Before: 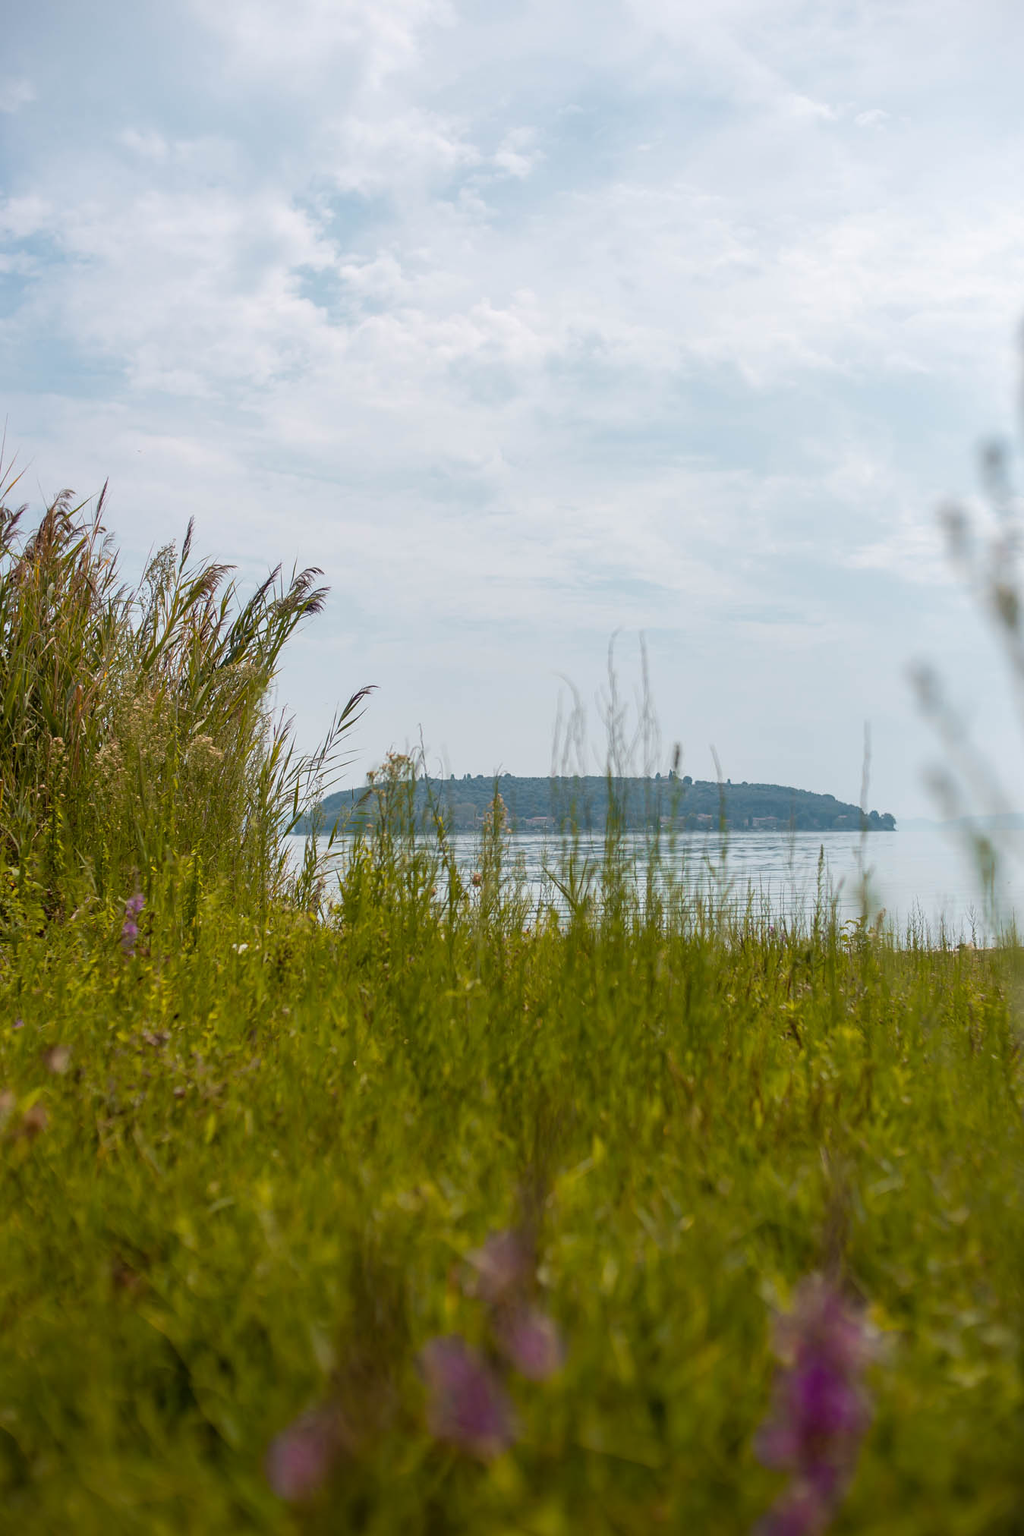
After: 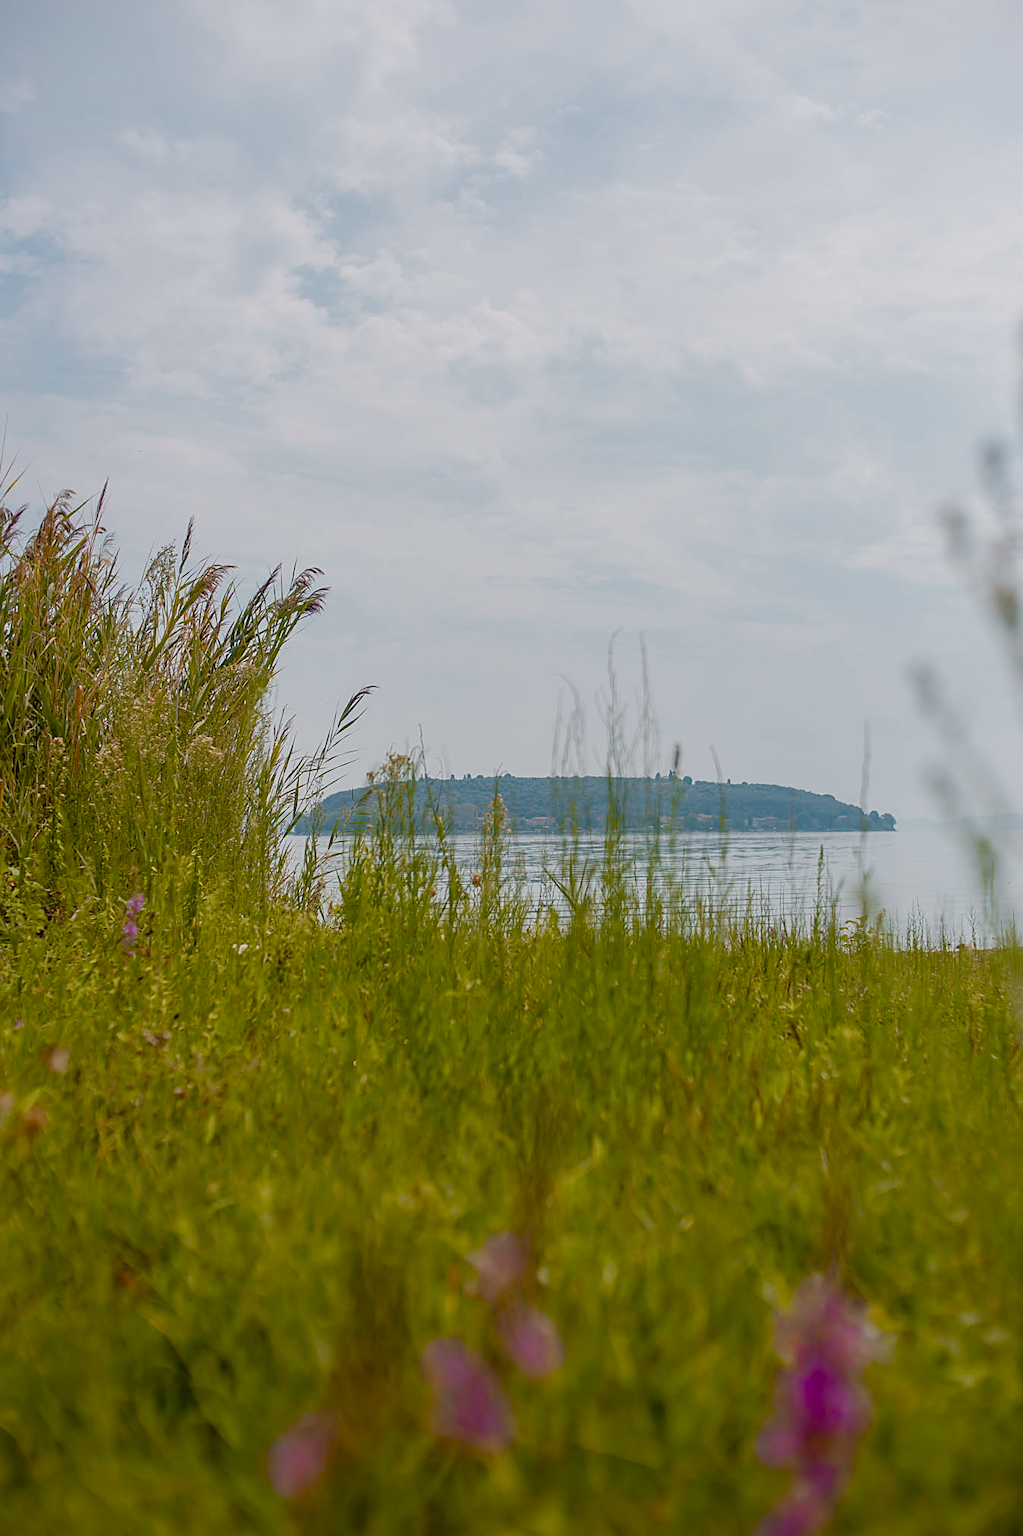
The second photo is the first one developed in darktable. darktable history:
color balance rgb: shadows lift › chroma 1%, shadows lift › hue 113°, highlights gain › chroma 0.2%, highlights gain › hue 333°, perceptual saturation grading › global saturation 20%, perceptual saturation grading › highlights -50%, perceptual saturation grading › shadows 25%, contrast -20%
sharpen: on, module defaults
